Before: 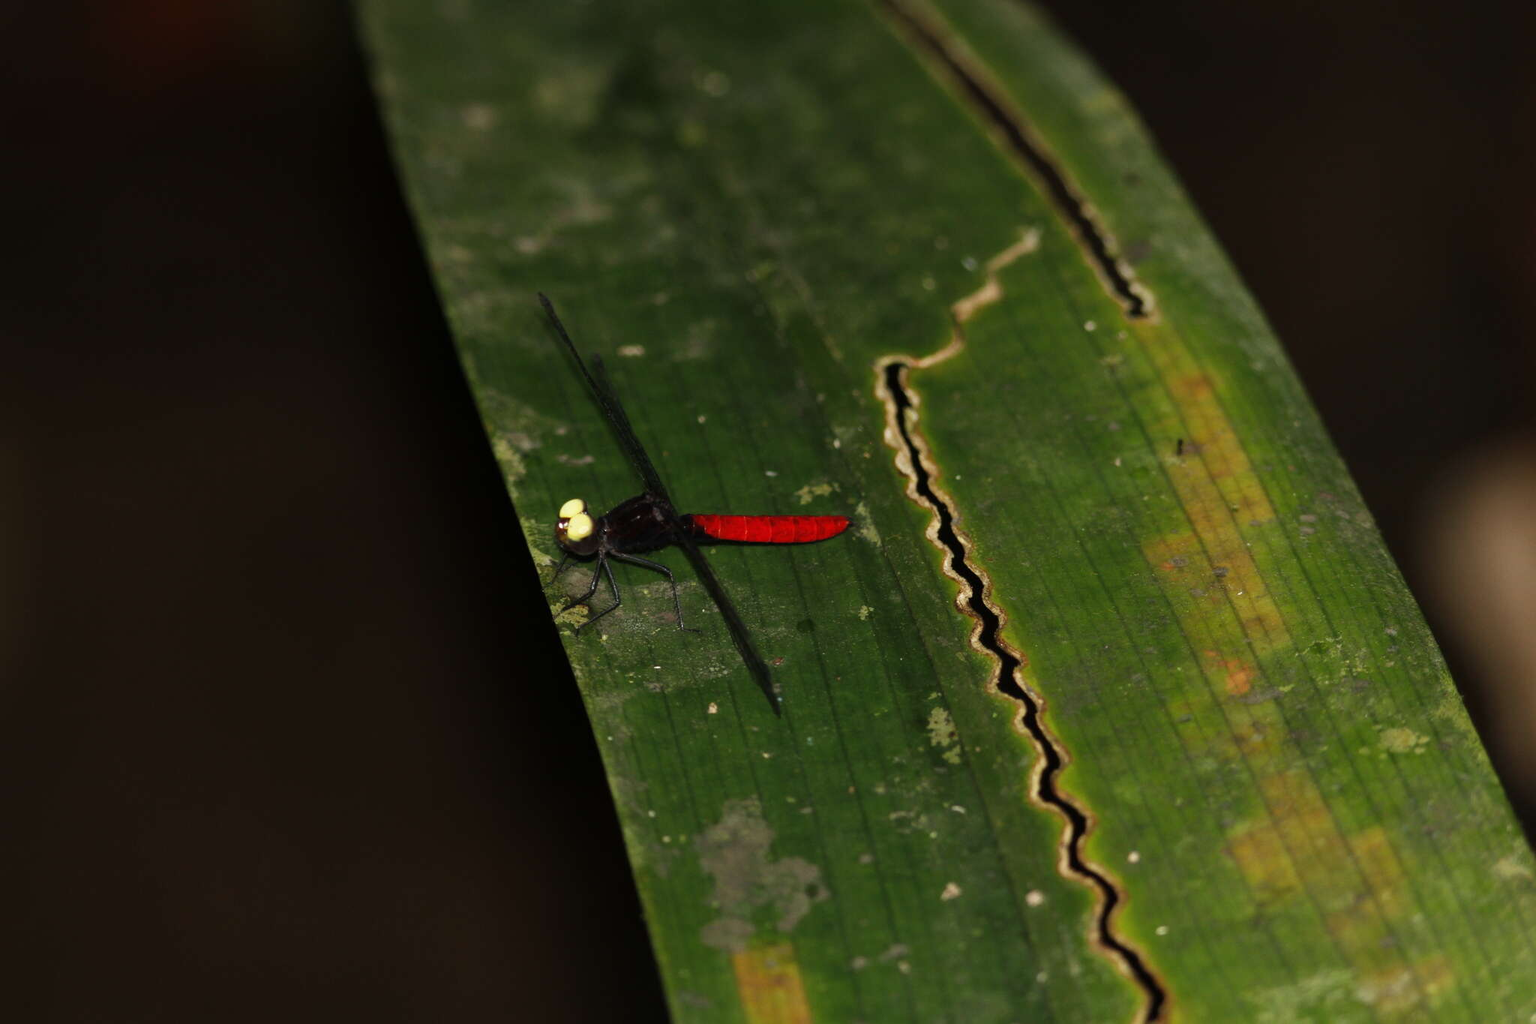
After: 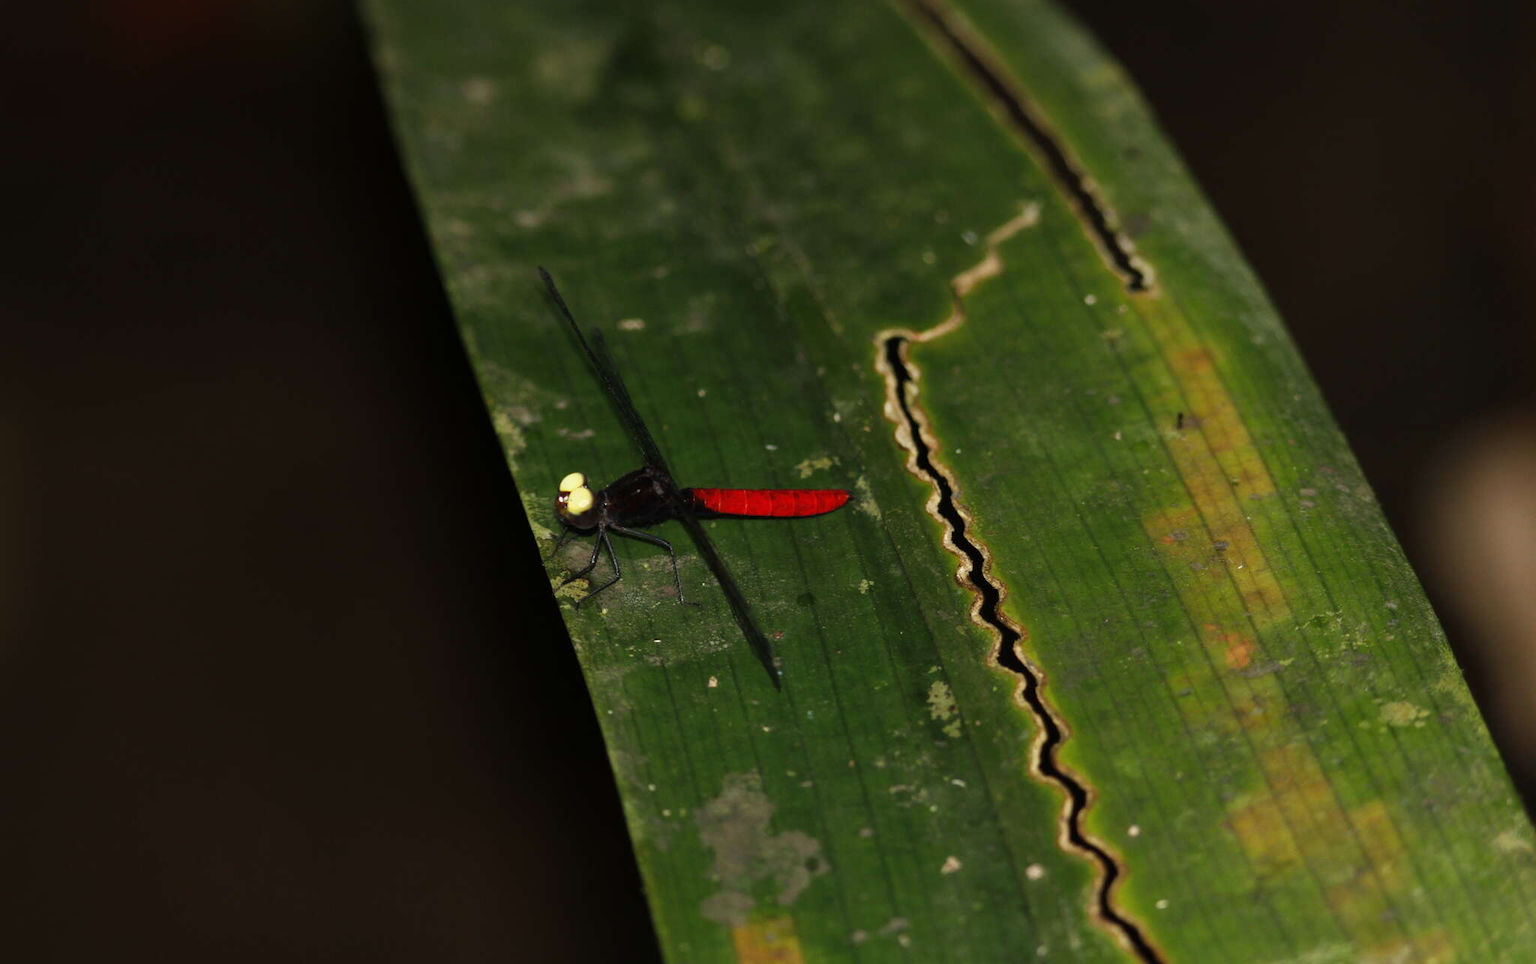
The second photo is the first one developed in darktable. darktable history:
crop and rotate: top 2.612%, bottom 3.155%
